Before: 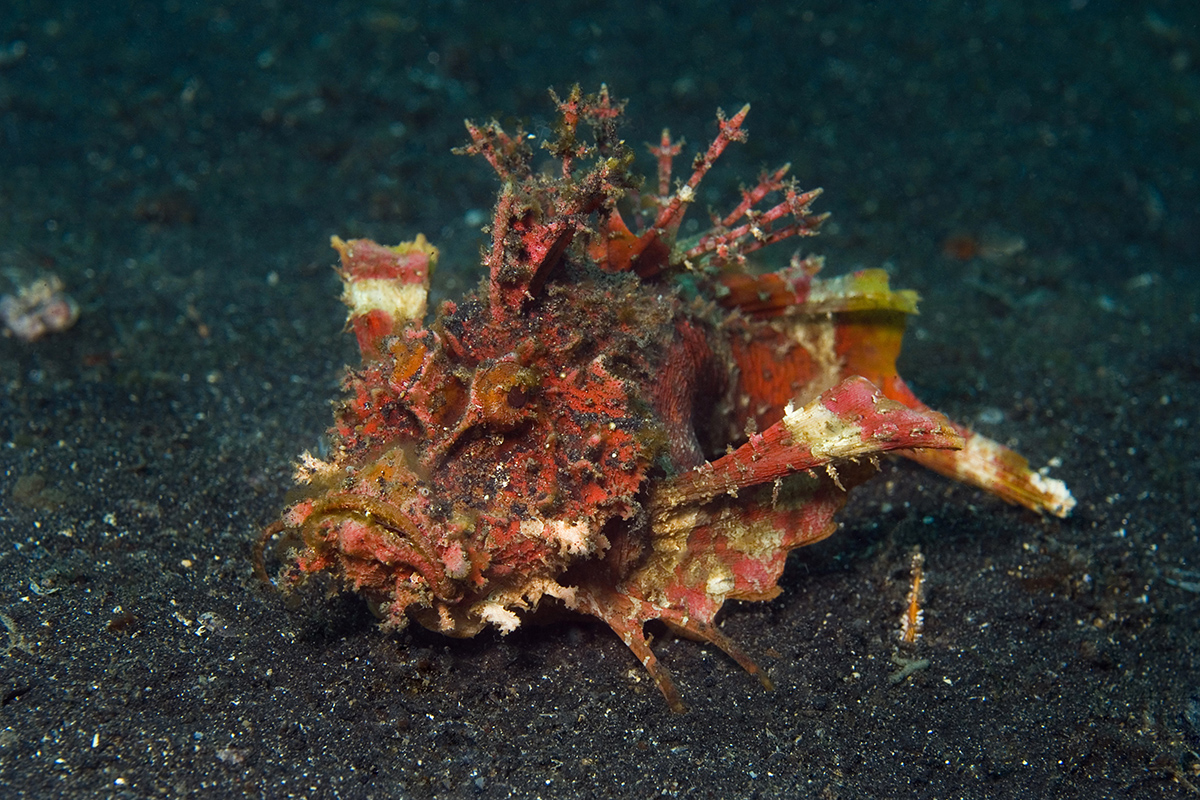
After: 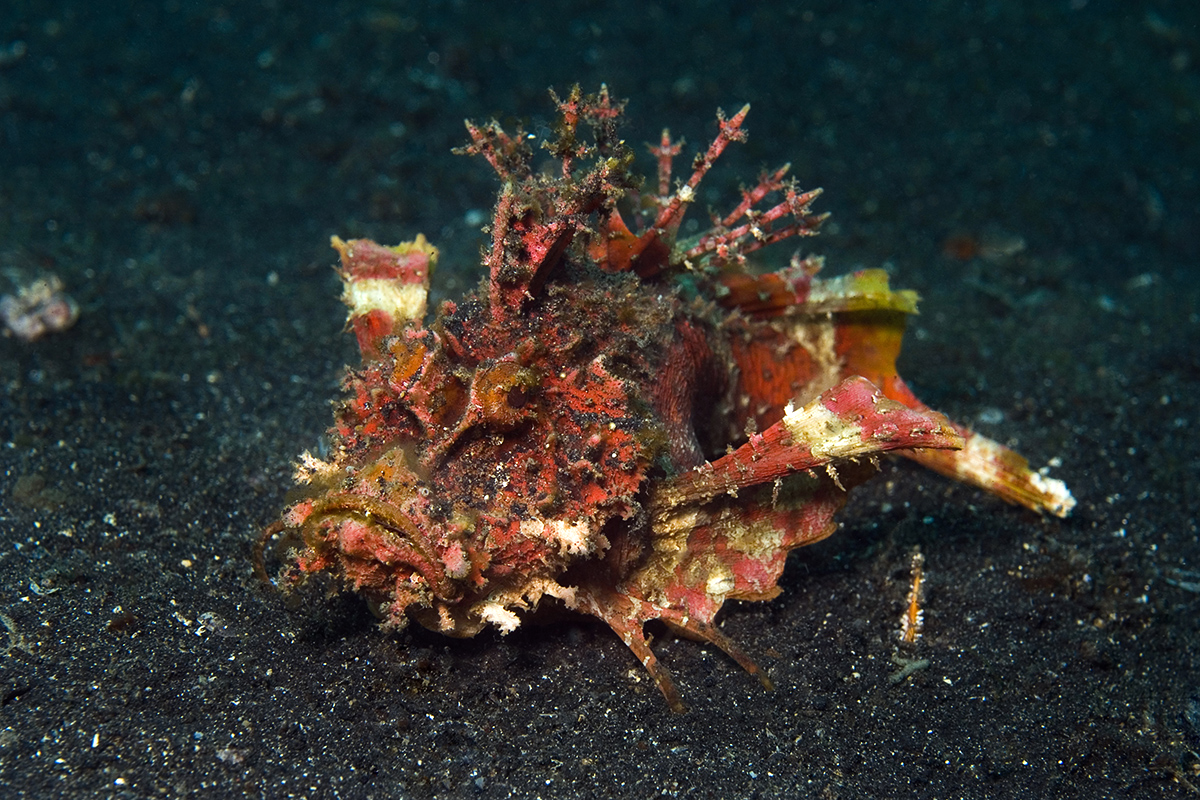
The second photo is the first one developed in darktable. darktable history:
white balance: red 0.988, blue 1.017
tone equalizer: -8 EV -0.417 EV, -7 EV -0.389 EV, -6 EV -0.333 EV, -5 EV -0.222 EV, -3 EV 0.222 EV, -2 EV 0.333 EV, -1 EV 0.389 EV, +0 EV 0.417 EV, edges refinement/feathering 500, mask exposure compensation -1.57 EV, preserve details no
